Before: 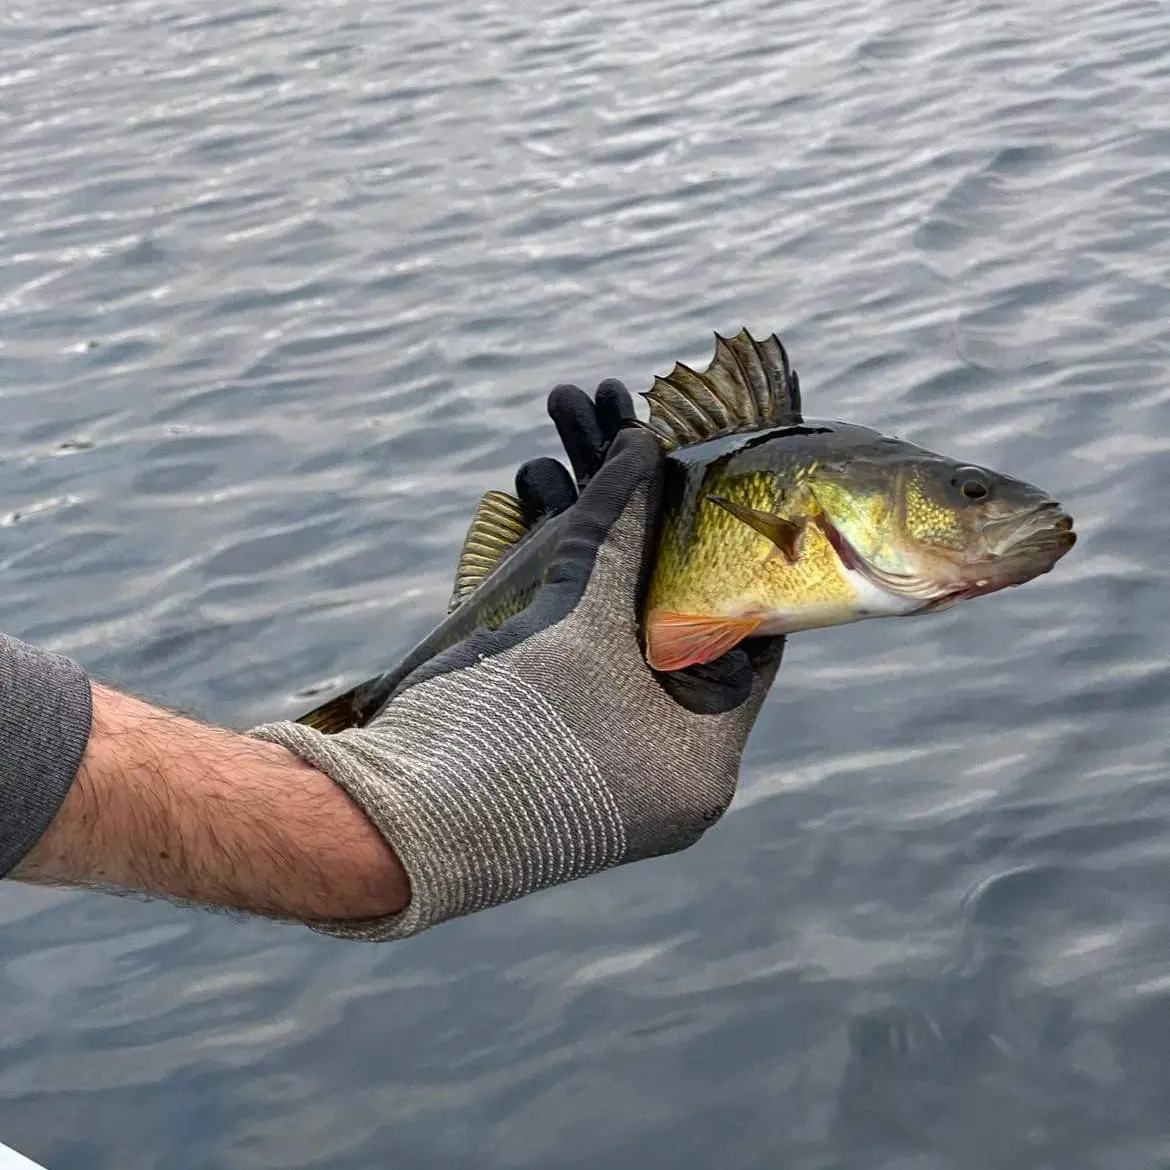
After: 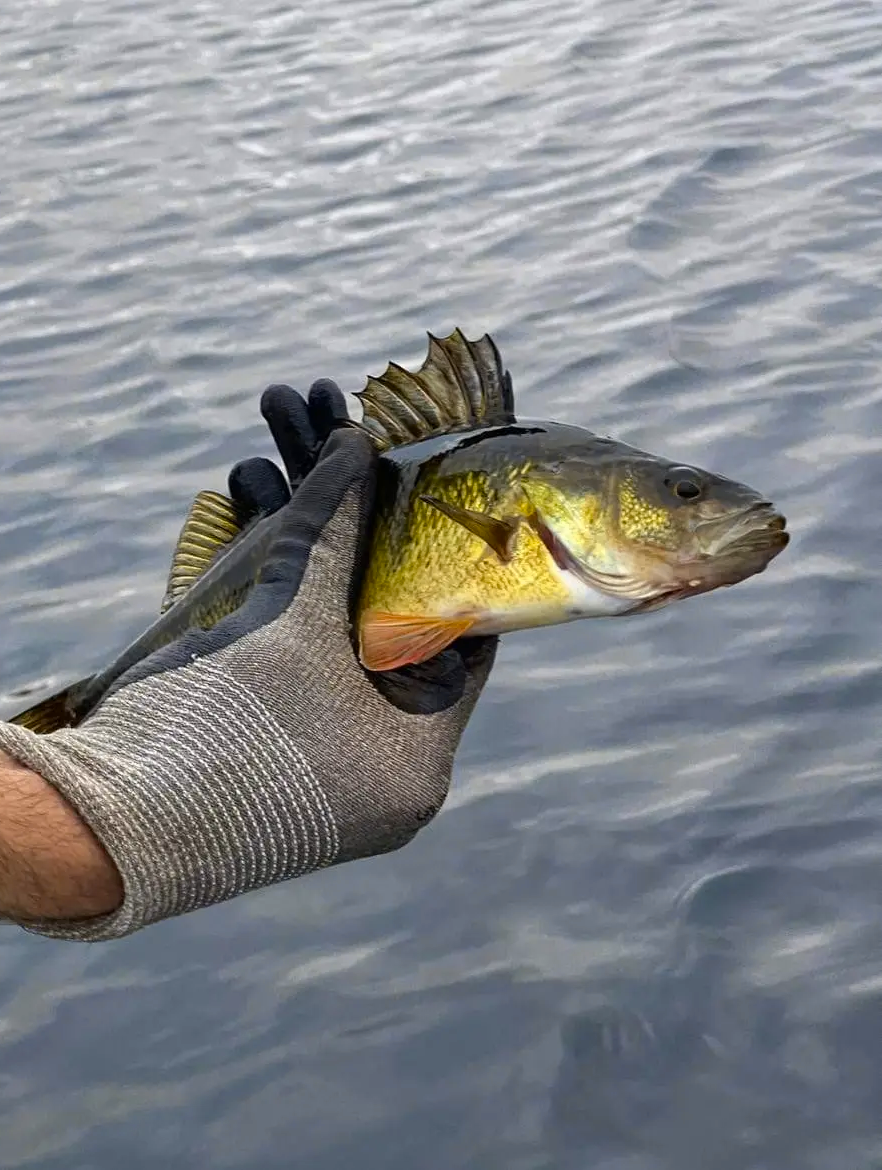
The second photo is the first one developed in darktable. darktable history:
crop and rotate: left 24.6%
color contrast: green-magenta contrast 0.85, blue-yellow contrast 1.25, unbound 0
